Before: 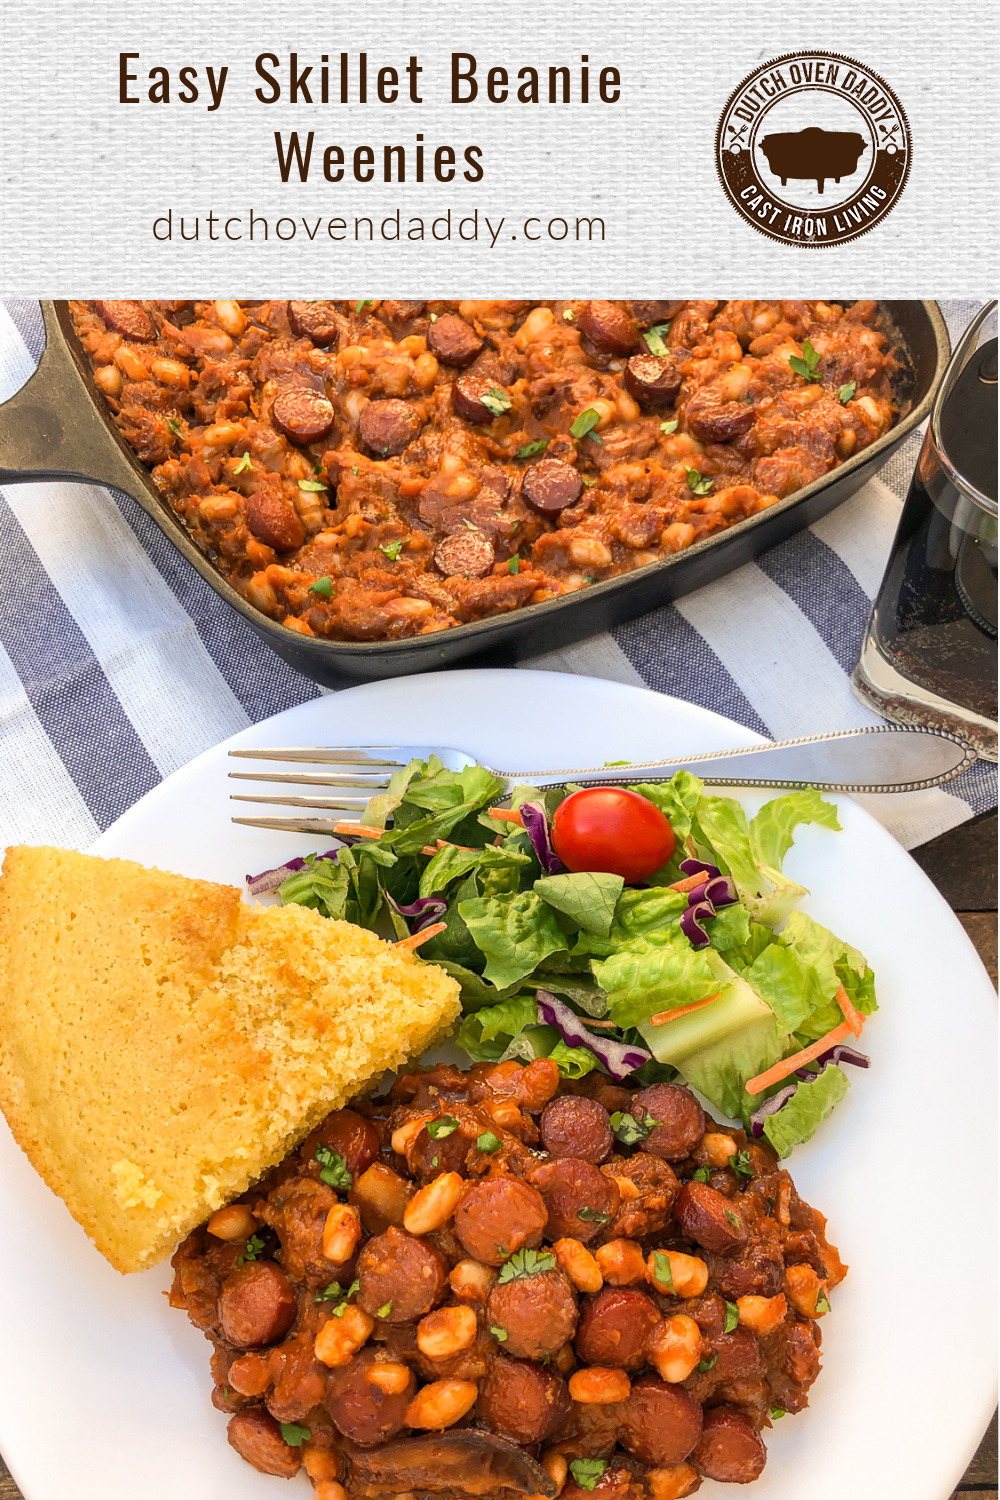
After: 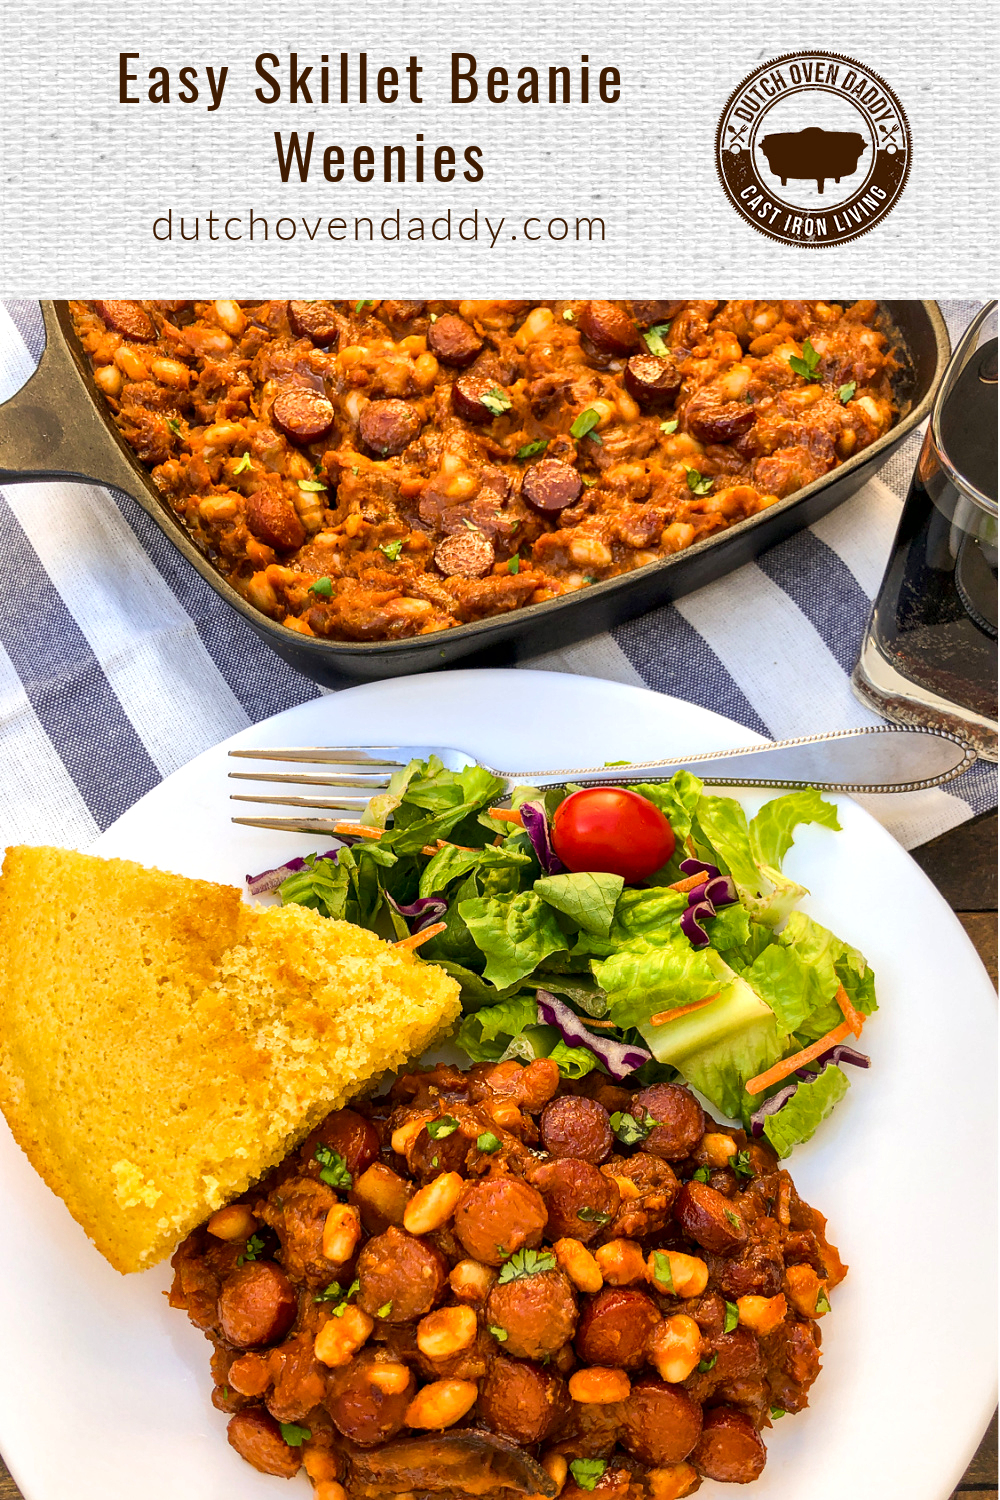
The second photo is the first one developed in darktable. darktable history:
color balance rgb: perceptual saturation grading › global saturation 20%, global vibrance 10%
local contrast: mode bilateral grid, contrast 25, coarseness 47, detail 151%, midtone range 0.2
